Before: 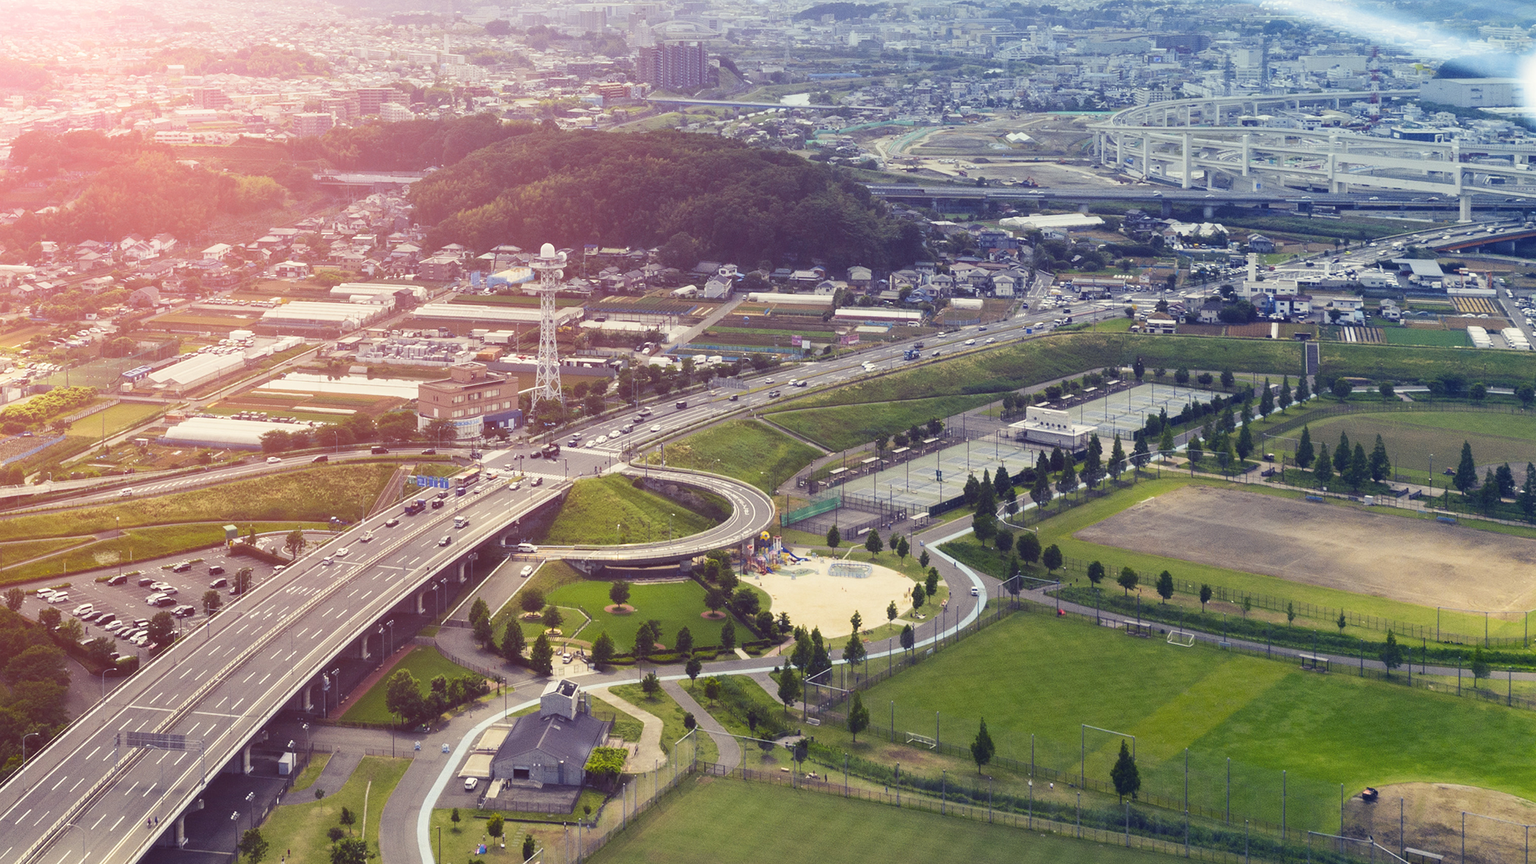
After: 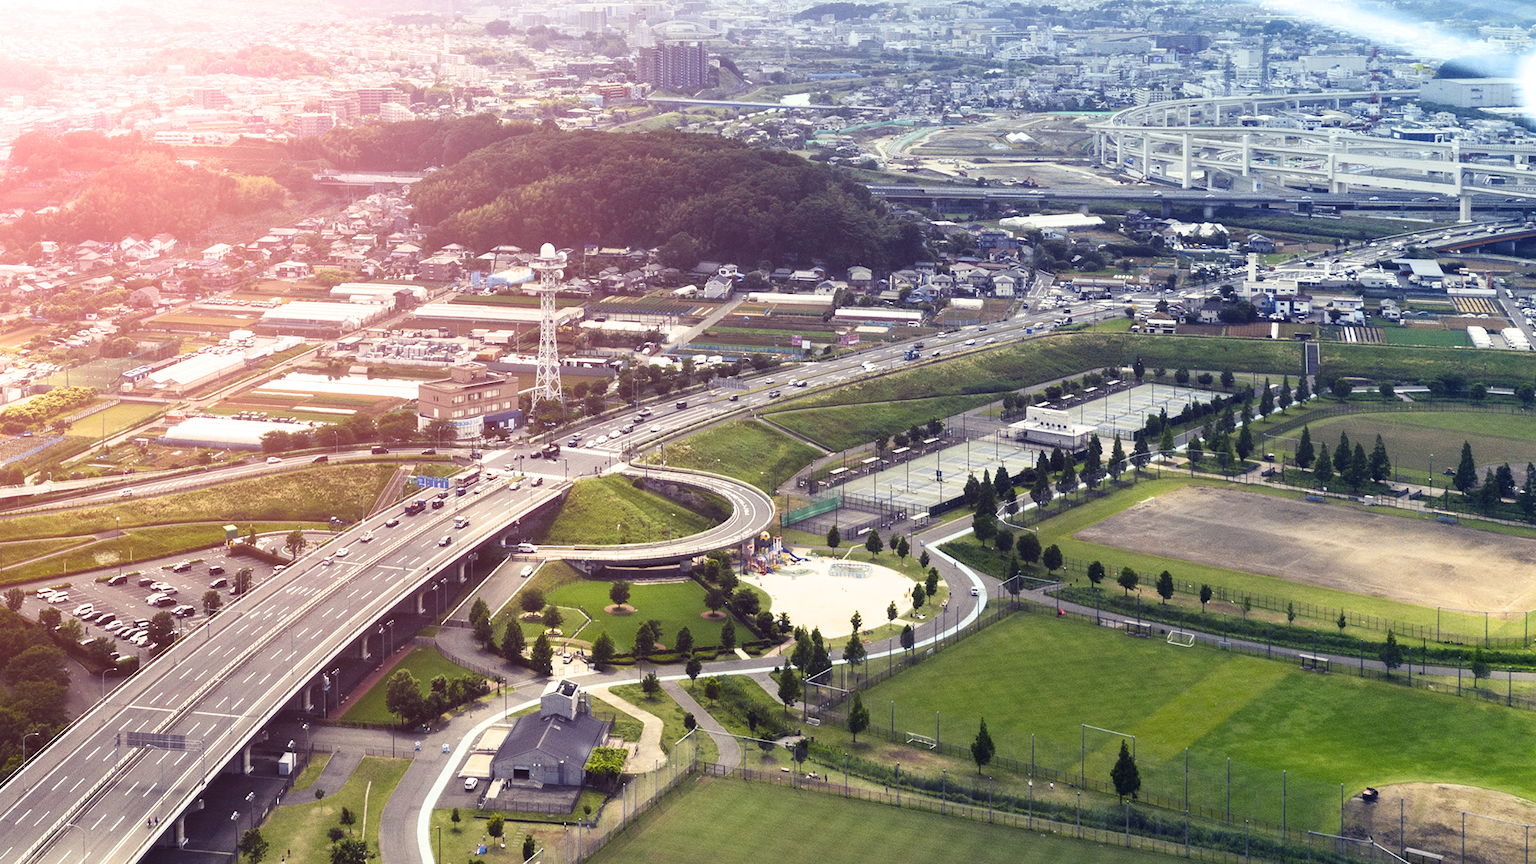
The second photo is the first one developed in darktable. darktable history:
filmic rgb: white relative exposure 2.34 EV, hardness 6.59
exposure: exposure 0.131 EV, compensate highlight preservation false
